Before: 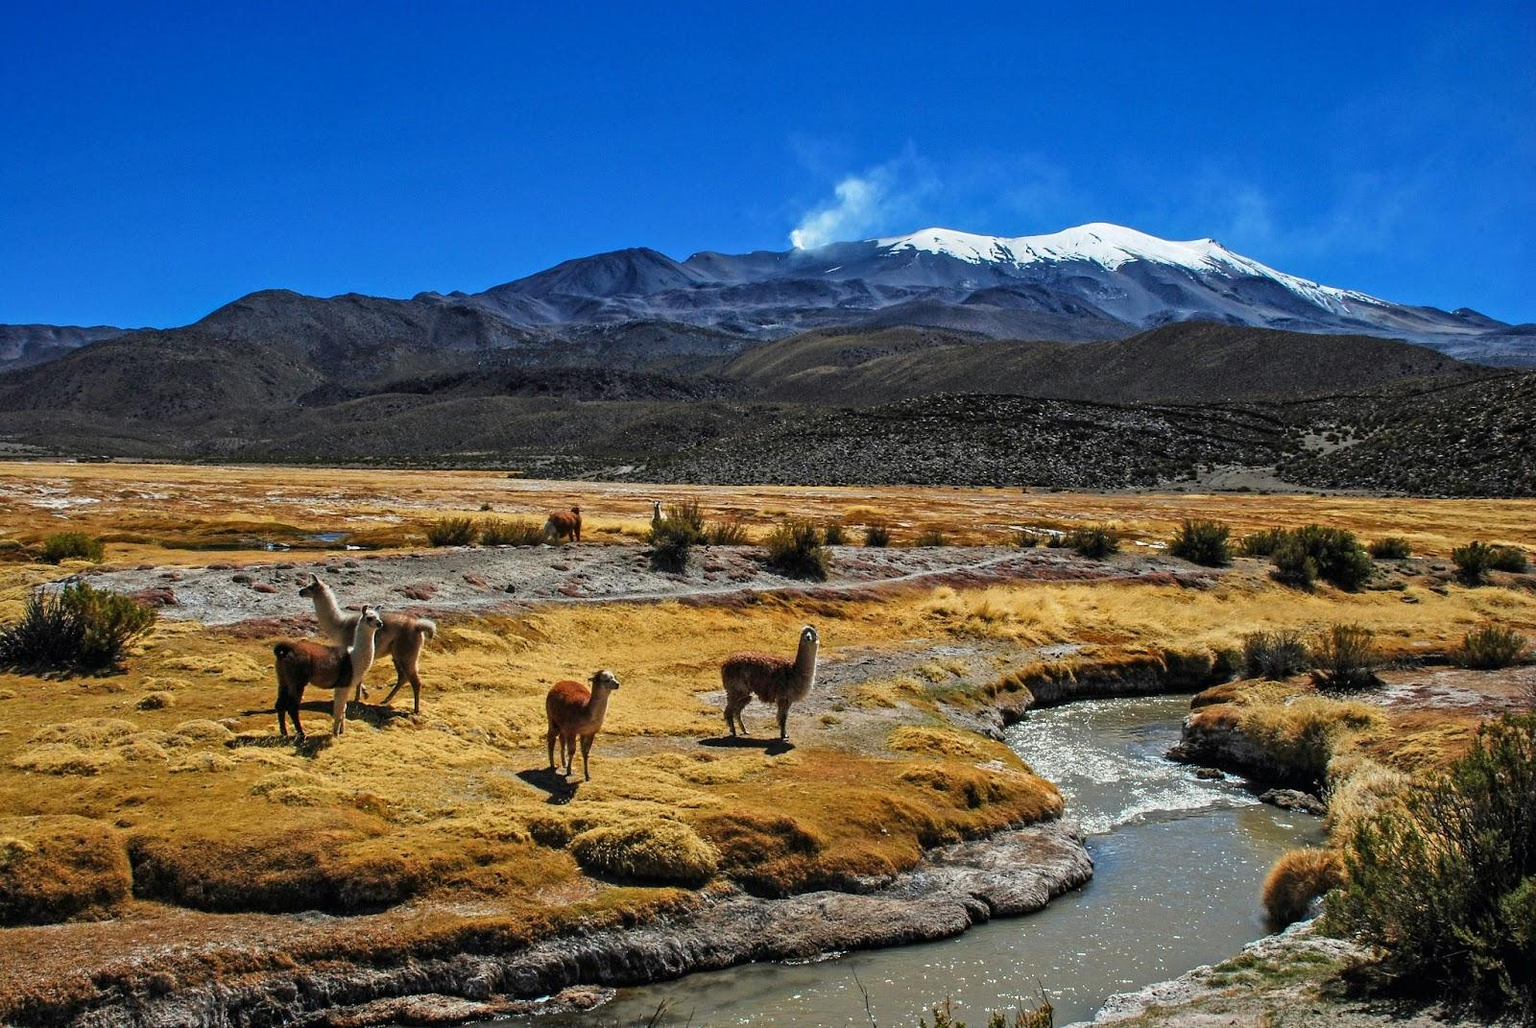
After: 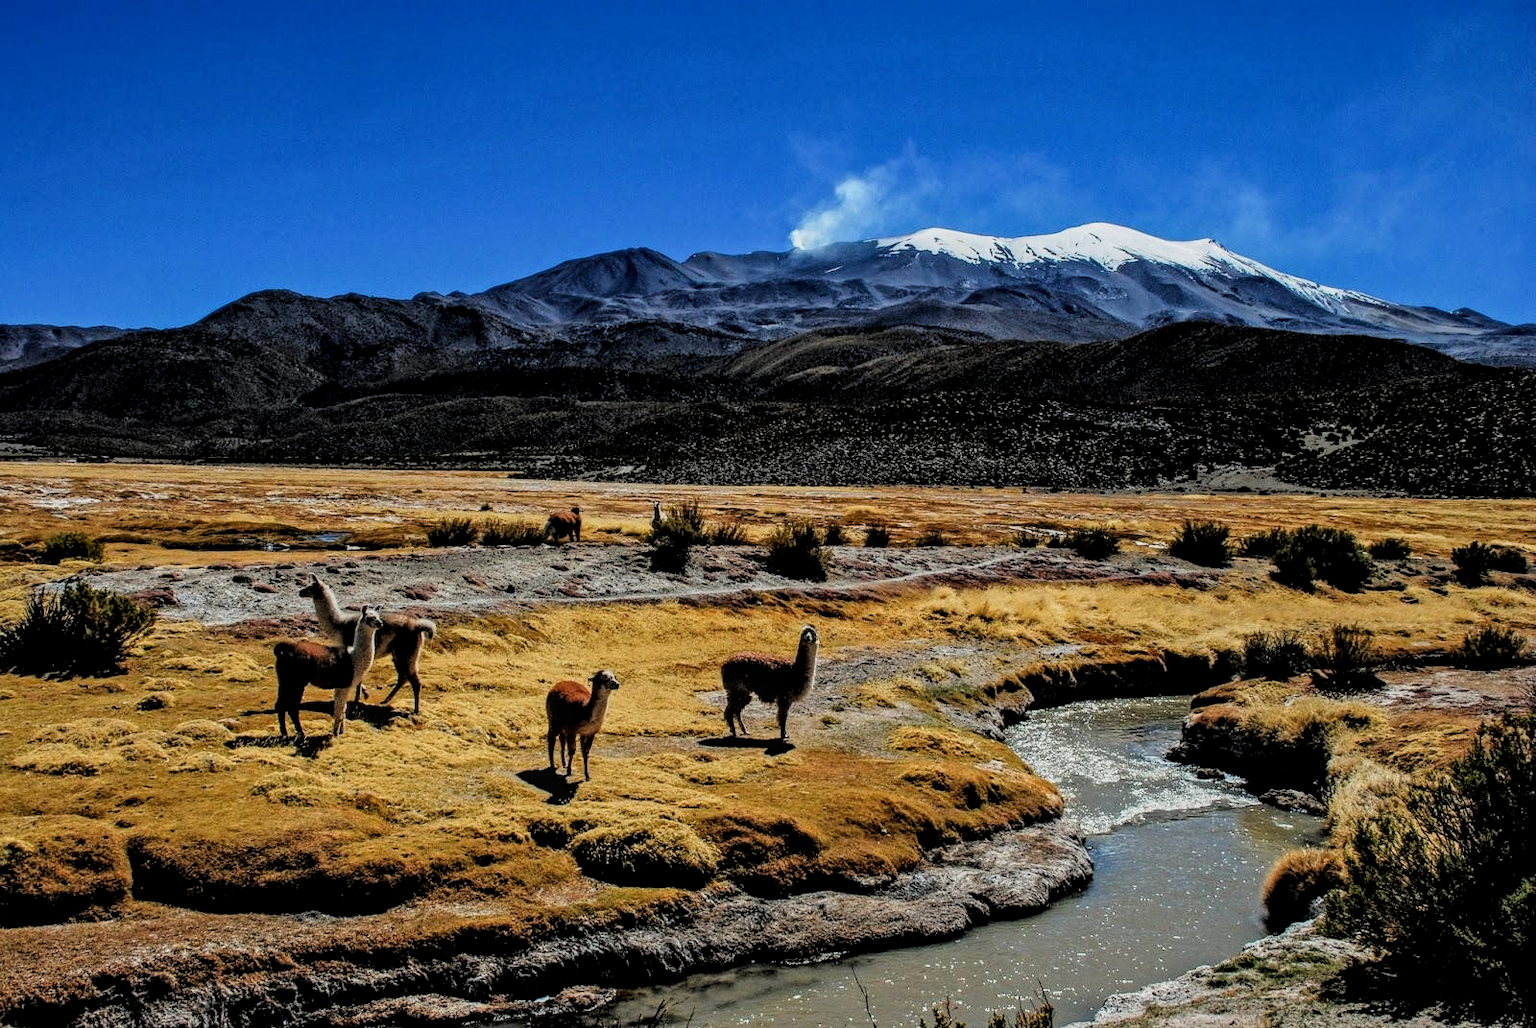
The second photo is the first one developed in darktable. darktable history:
local contrast: on, module defaults
filmic rgb: black relative exposure -3.31 EV, white relative exposure 3.45 EV, hardness 2.36, contrast 1.103
exposure: exposure -0.048 EV, compensate highlight preservation false
